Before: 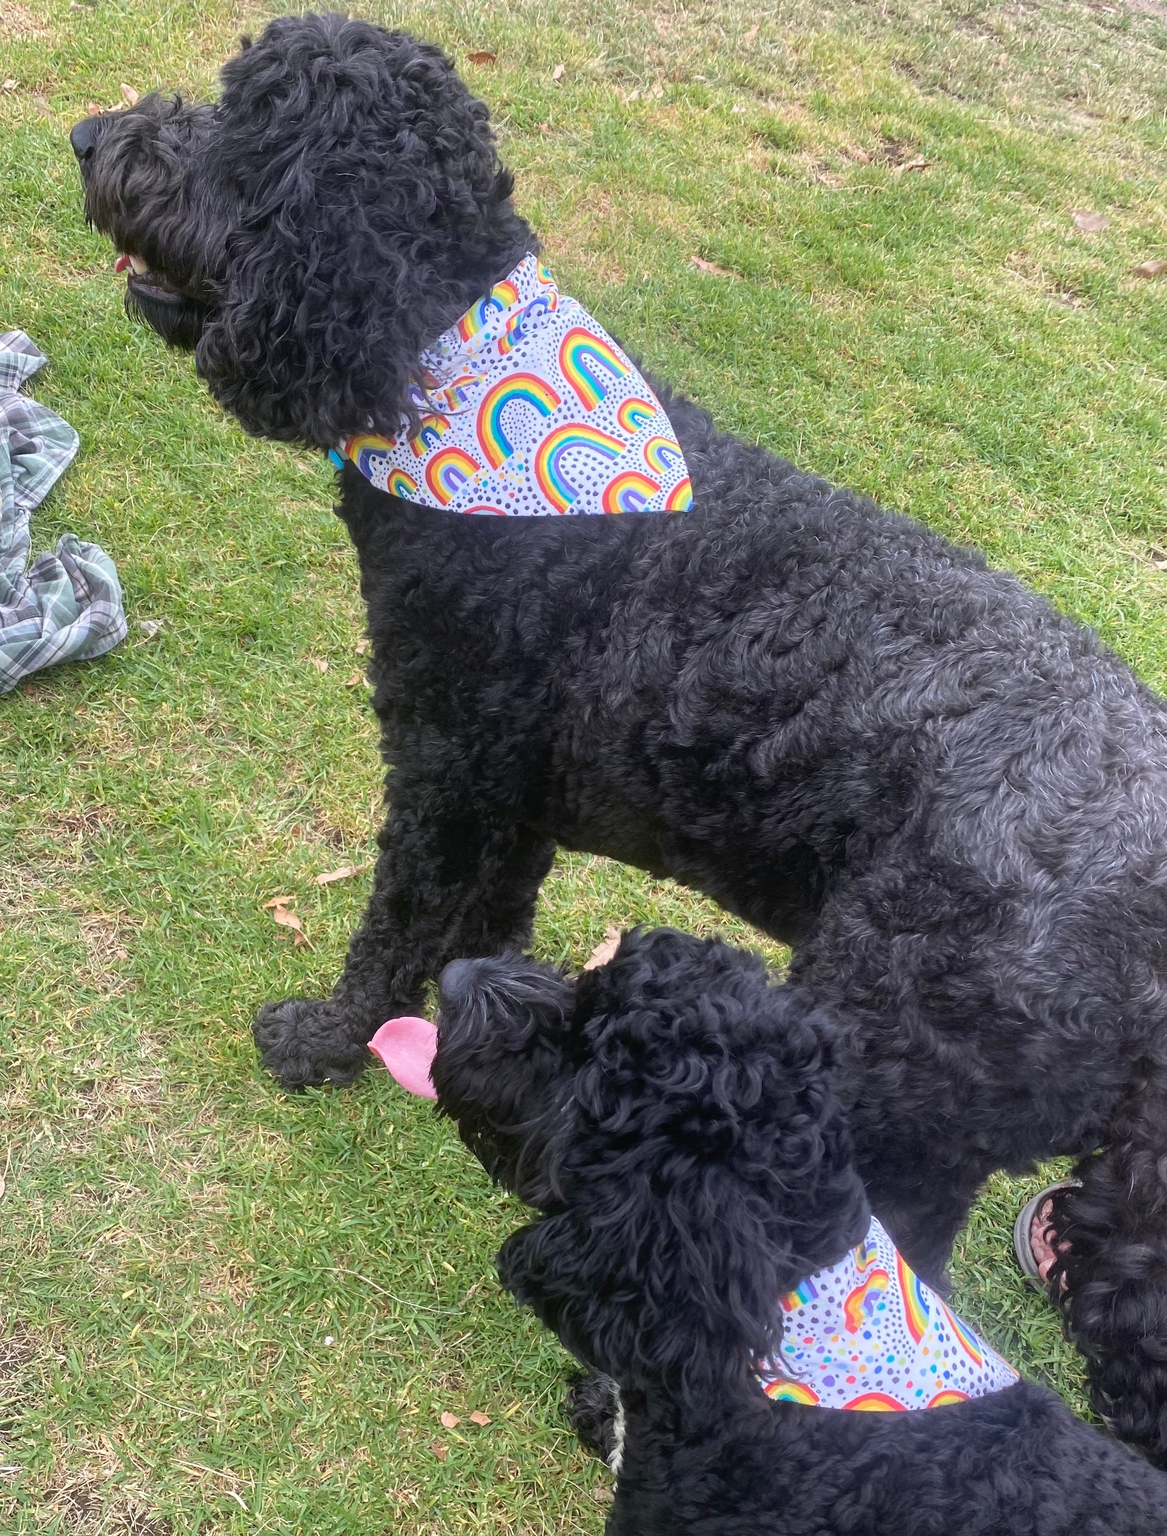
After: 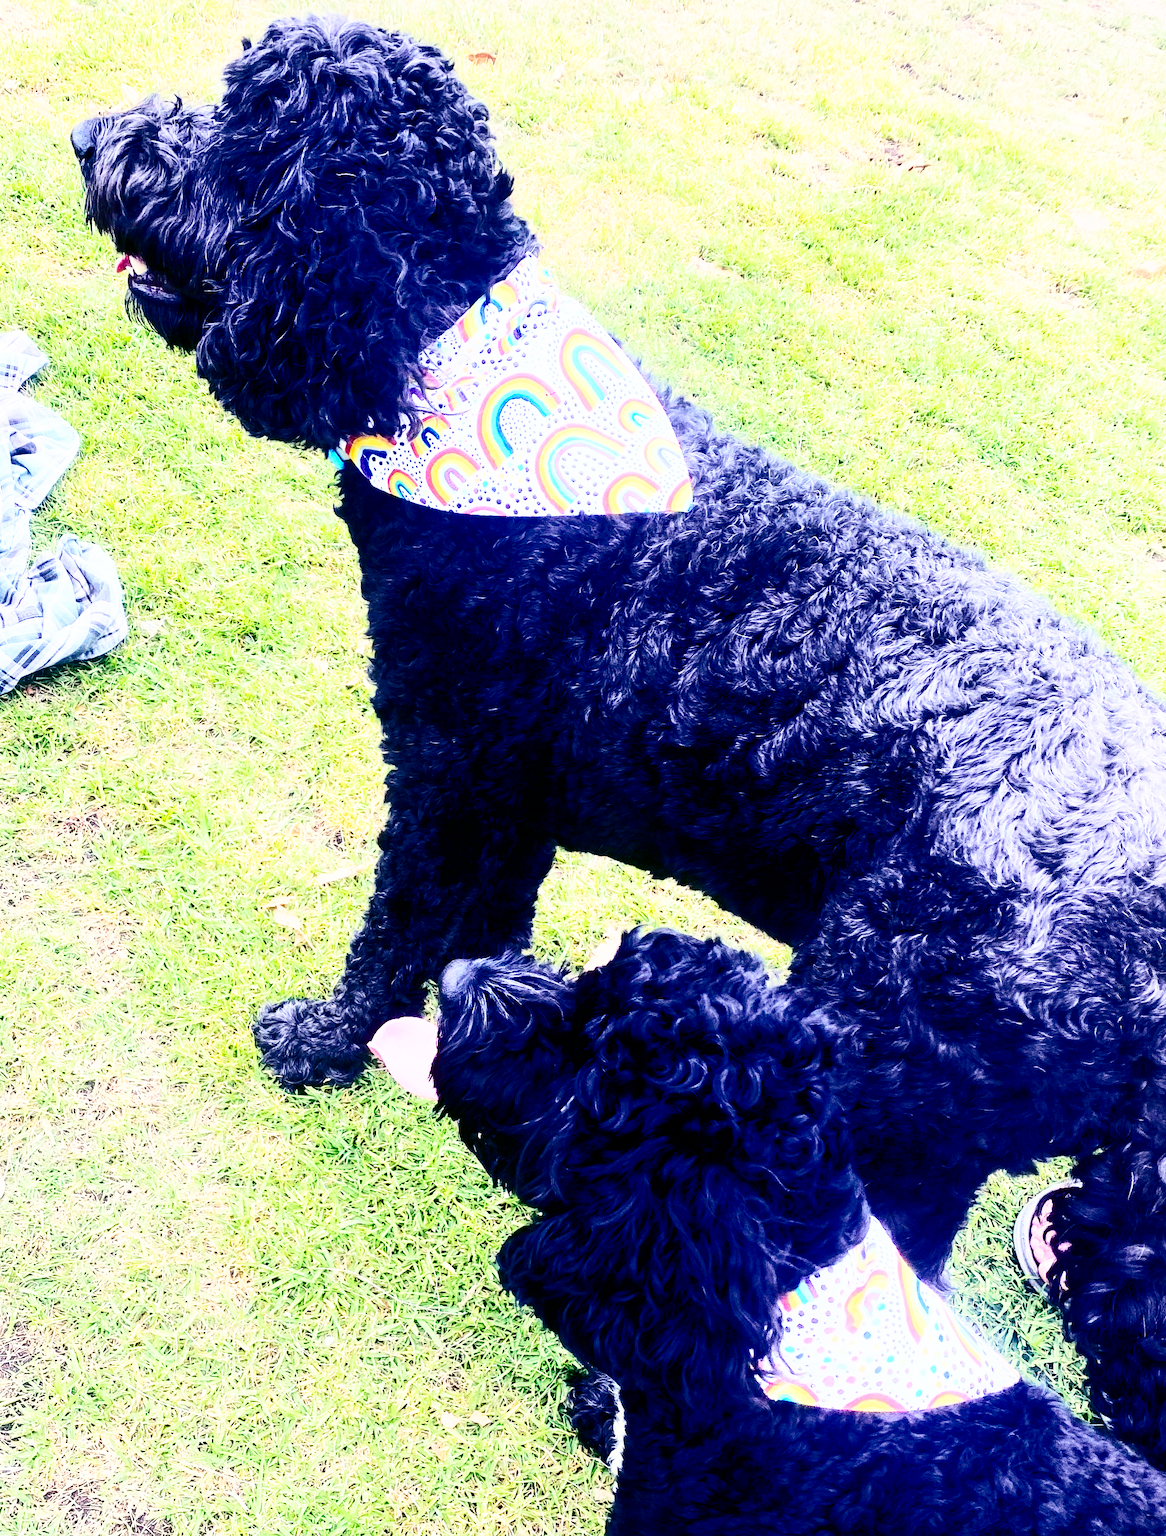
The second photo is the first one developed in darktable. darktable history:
color balance rgb: shadows lift › luminance -28.76%, shadows lift › chroma 15%, shadows lift › hue 270°, power › chroma 1%, power › hue 255°, highlights gain › luminance 7.14%, highlights gain › chroma 2%, highlights gain › hue 90°, global offset › luminance -0.29%, global offset › hue 260°, perceptual saturation grading › global saturation 20%, perceptual saturation grading › highlights -13.92%, perceptual saturation grading › shadows 50%
base curve: curves: ch0 [(0, 0) (0, 0.001) (0.001, 0.001) (0.004, 0.002) (0.007, 0.004) (0.015, 0.013) (0.033, 0.045) (0.052, 0.096) (0.075, 0.17) (0.099, 0.241) (0.163, 0.42) (0.219, 0.55) (0.259, 0.616) (0.327, 0.722) (0.365, 0.765) (0.522, 0.873) (0.547, 0.881) (0.689, 0.919) (0.826, 0.952) (1, 1)], preserve colors none
contrast brightness saturation: contrast 0.5, saturation -0.1
